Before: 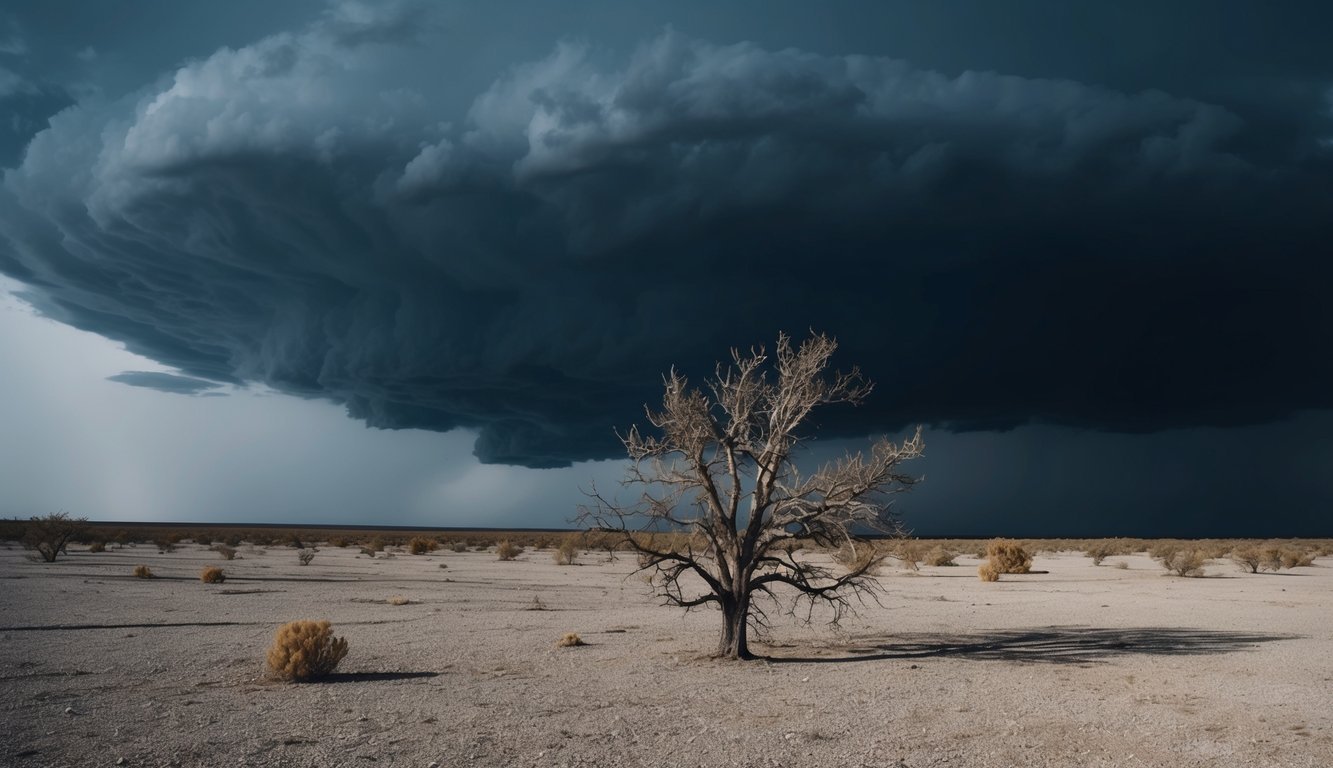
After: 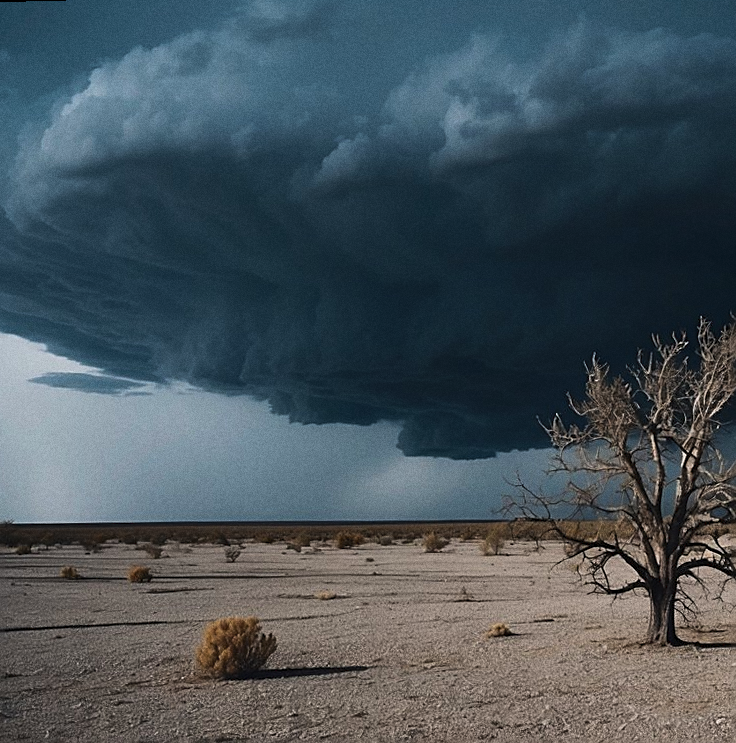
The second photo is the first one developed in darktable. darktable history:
tone curve: curves: ch0 [(0, 0) (0.003, 0.038) (0.011, 0.035) (0.025, 0.03) (0.044, 0.044) (0.069, 0.062) (0.1, 0.087) (0.136, 0.114) (0.177, 0.15) (0.224, 0.193) (0.277, 0.242) (0.335, 0.299) (0.399, 0.361) (0.468, 0.437) (0.543, 0.521) (0.623, 0.614) (0.709, 0.717) (0.801, 0.817) (0.898, 0.913) (1, 1)], preserve colors none
rotate and perspective: rotation -1.42°, crop left 0.016, crop right 0.984, crop top 0.035, crop bottom 0.965
crop: left 5.114%, right 38.589%
grain: coarseness 0.09 ISO
sharpen: amount 0.75
color balance rgb: on, module defaults
